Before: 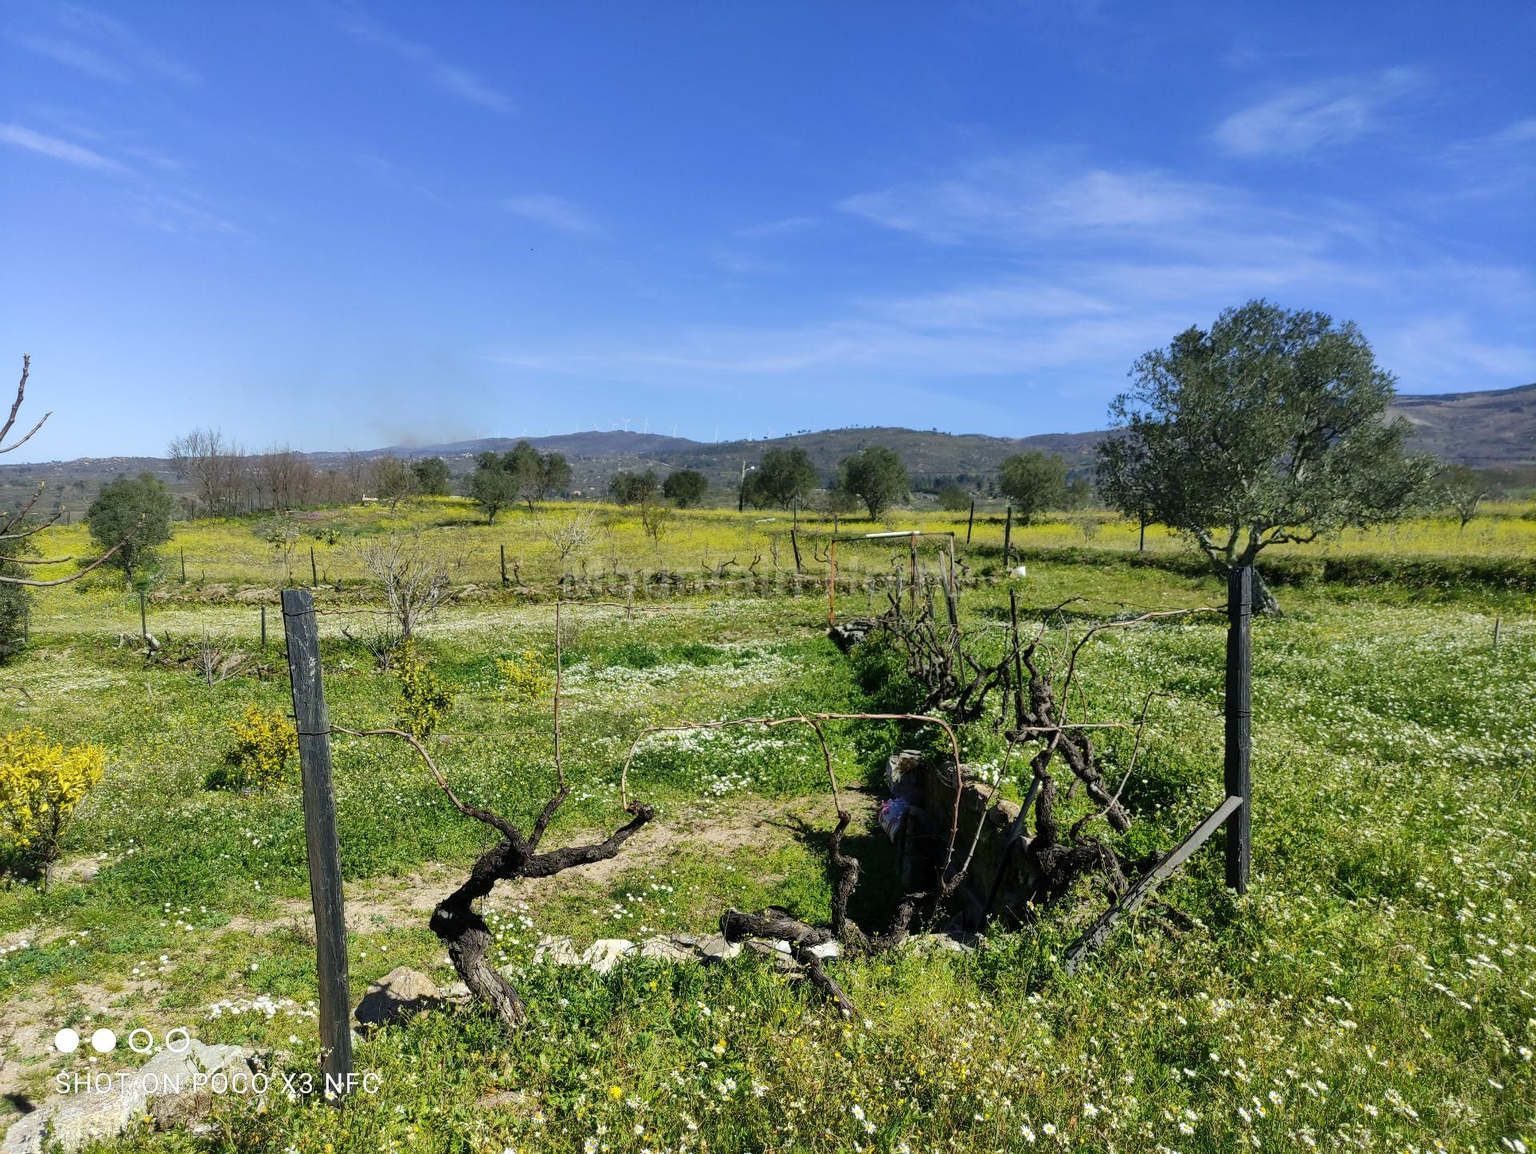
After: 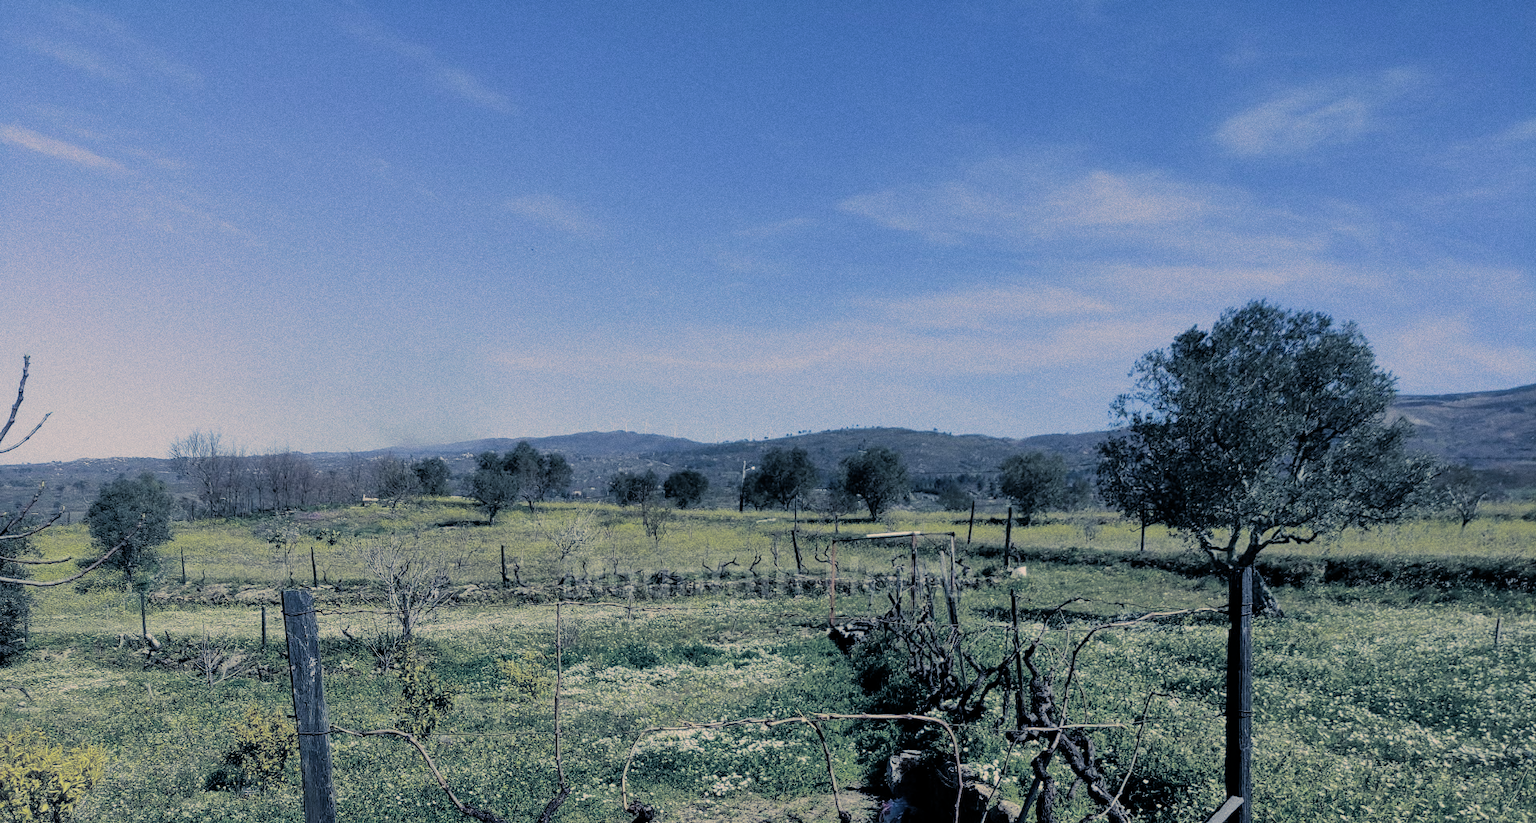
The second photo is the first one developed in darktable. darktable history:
filmic rgb: middle gray luminance 30%, black relative exposure -9 EV, white relative exposure 7 EV, threshold 6 EV, target black luminance 0%, hardness 2.94, latitude 2.04%, contrast 0.963, highlights saturation mix 5%, shadows ↔ highlights balance 12.16%, add noise in highlights 0, preserve chrominance no, color science v3 (2019), use custom middle-gray values true, iterations of high-quality reconstruction 0, contrast in highlights soft, enable highlight reconstruction true
split-toning: shadows › hue 226.8°, shadows › saturation 0.56, highlights › hue 28.8°, balance -40, compress 0%
crop: bottom 28.576%
exposure: black level correction 0, exposure 0.7 EV, compensate exposure bias true, compensate highlight preservation false
grain: coarseness 0.09 ISO
